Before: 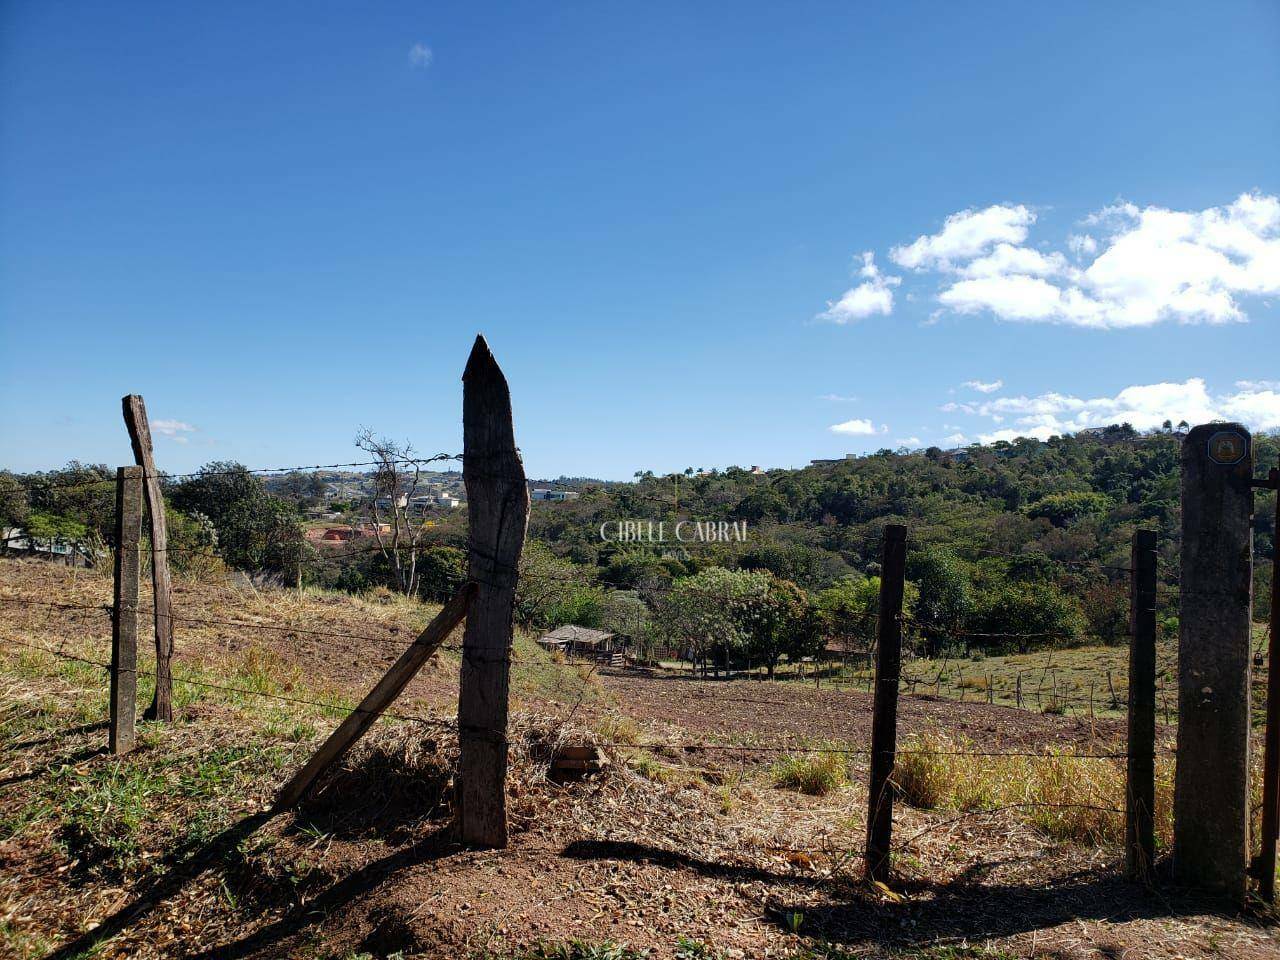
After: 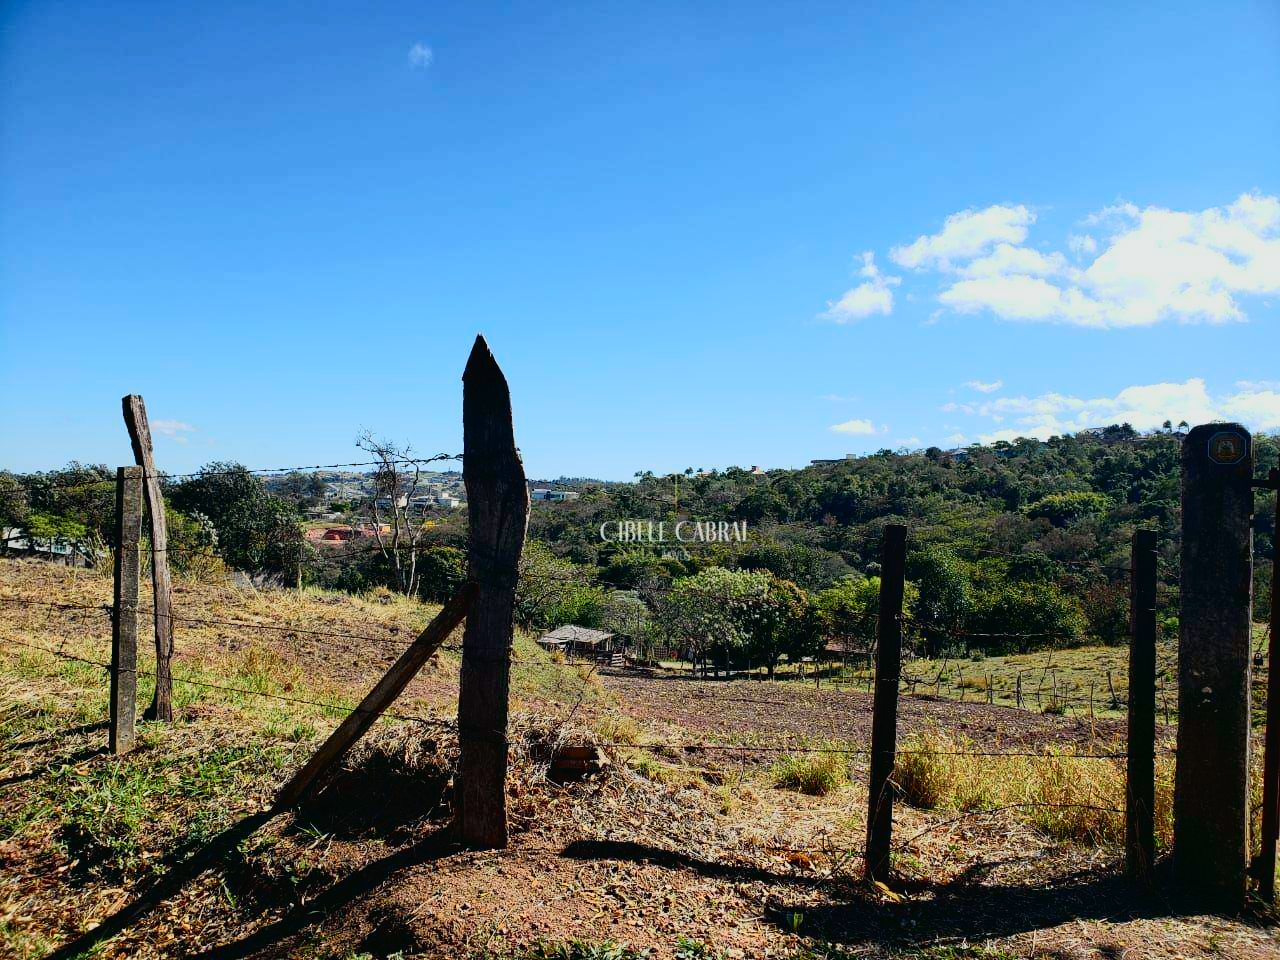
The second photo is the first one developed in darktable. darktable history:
tone curve: curves: ch0 [(0, 0.017) (0.091, 0.046) (0.298, 0.287) (0.439, 0.482) (0.64, 0.729) (0.785, 0.817) (0.995, 0.917)]; ch1 [(0, 0) (0.384, 0.365) (0.463, 0.447) (0.486, 0.474) (0.503, 0.497) (0.526, 0.52) (0.555, 0.564) (0.578, 0.595) (0.638, 0.644) (0.766, 0.773) (1, 1)]; ch2 [(0, 0) (0.374, 0.344) (0.449, 0.434) (0.501, 0.501) (0.528, 0.519) (0.569, 0.589) (0.61, 0.646) (0.666, 0.688) (1, 1)], color space Lab, independent channels, preserve colors none
